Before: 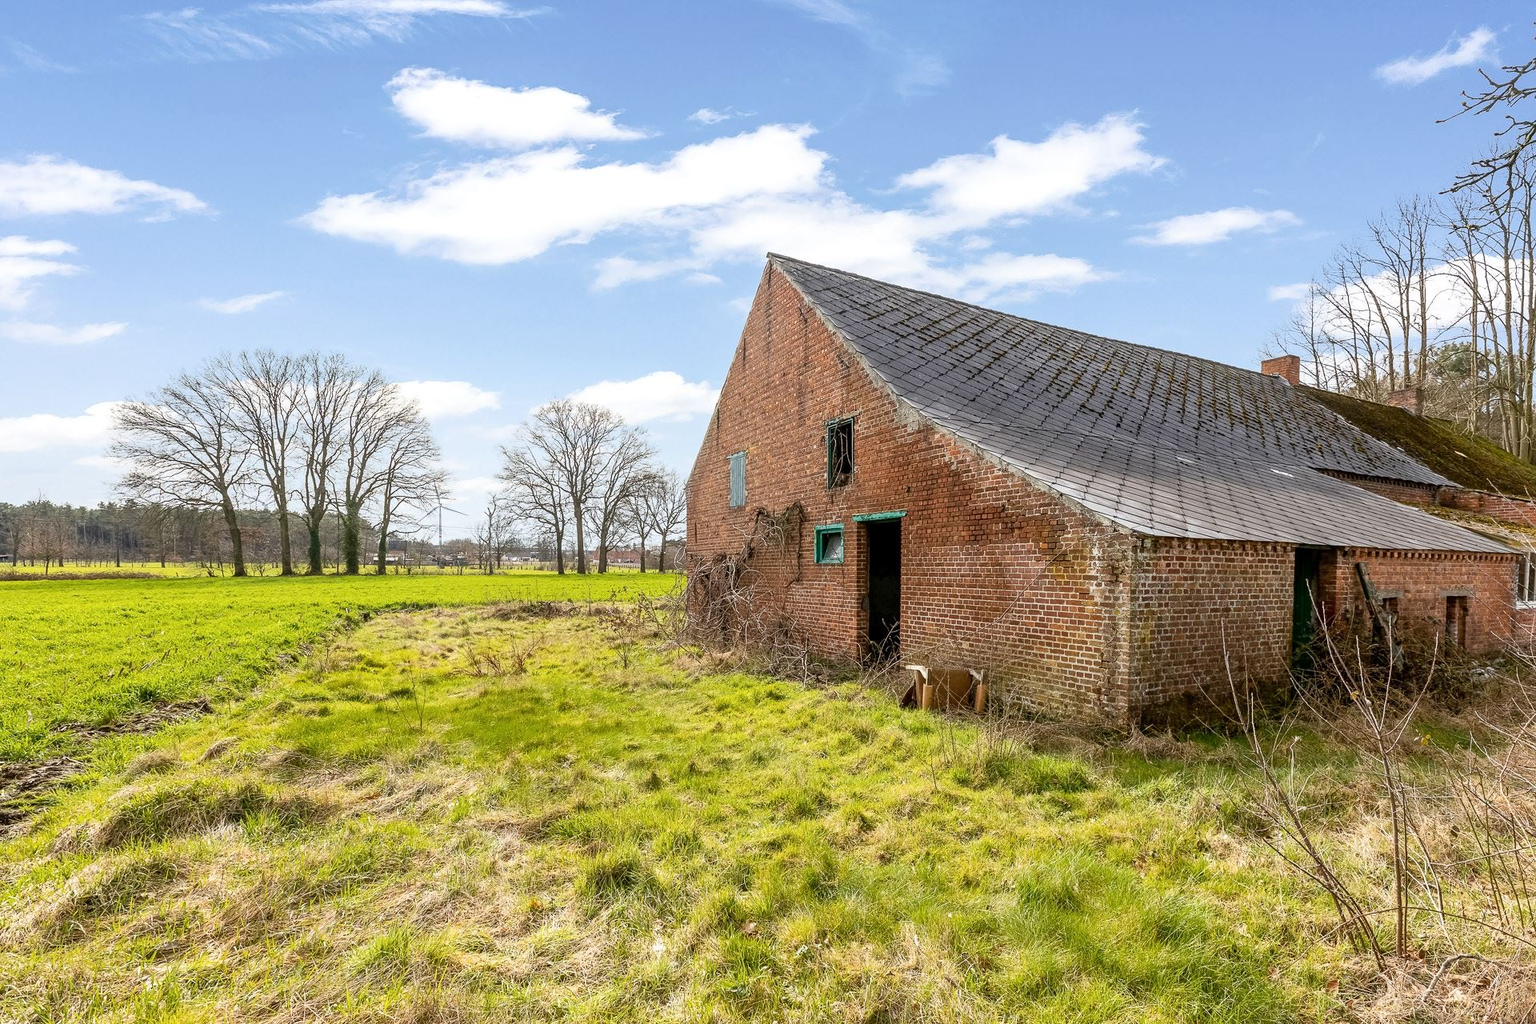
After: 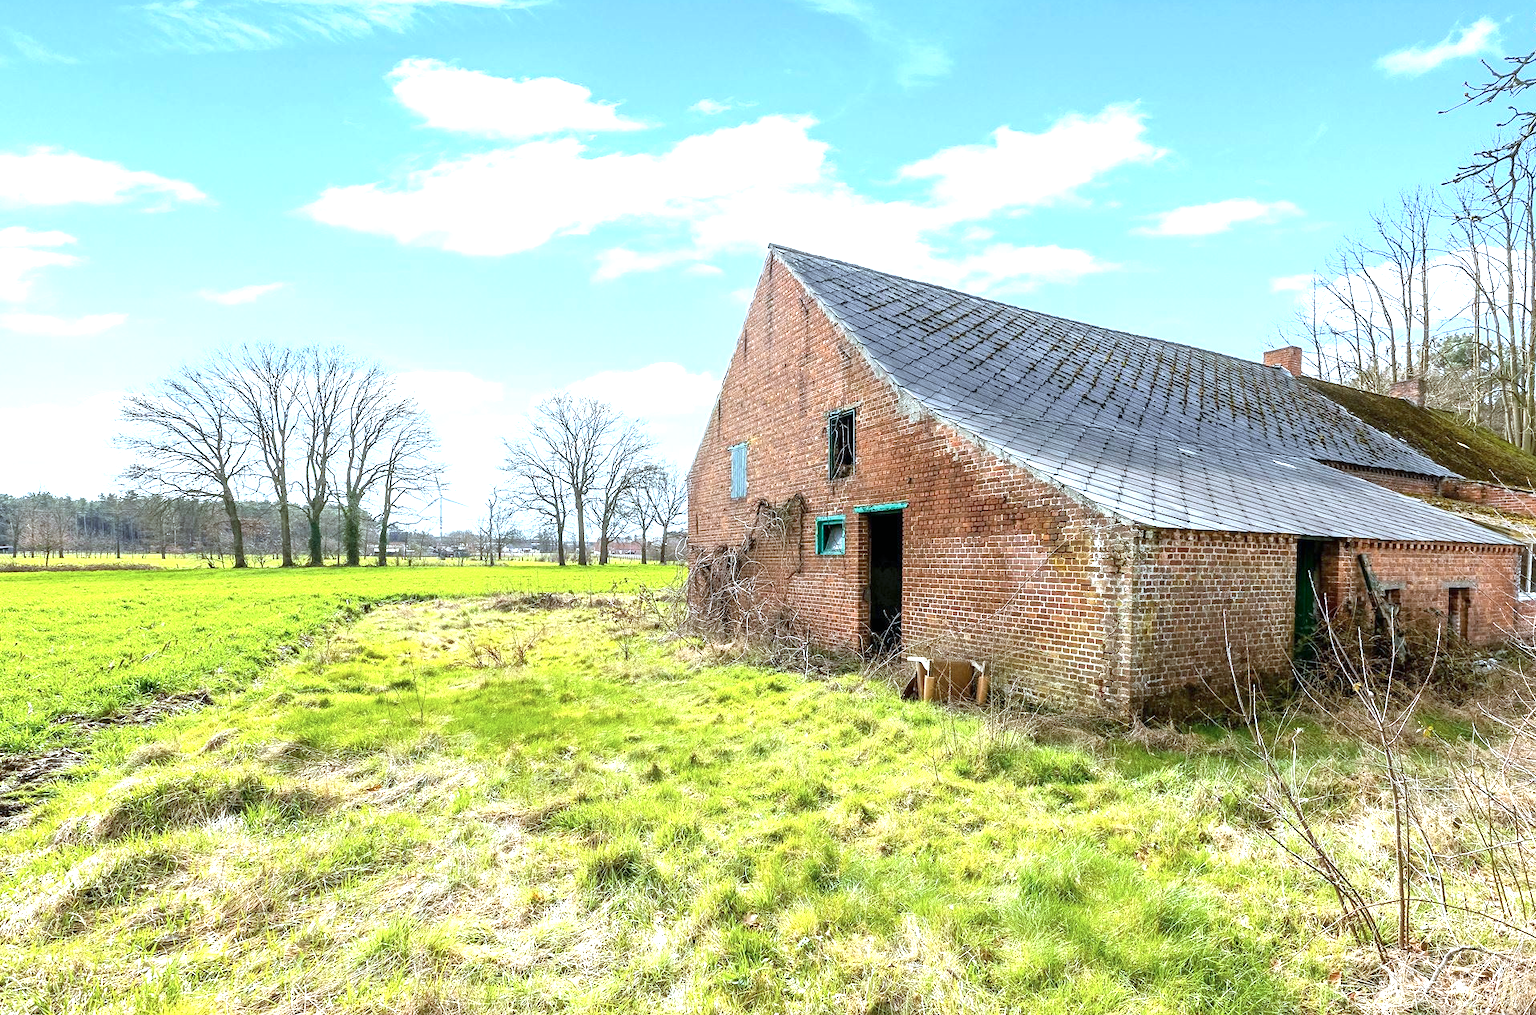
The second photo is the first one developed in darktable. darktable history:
color calibration: gray › normalize channels true, illuminant Planckian (black body), x 0.378, y 0.374, temperature 4021.61 K, gamut compression 0.007
exposure: black level correction 0, exposure 0.898 EV, compensate exposure bias true, compensate highlight preservation false
crop: top 1.001%, right 0.12%
